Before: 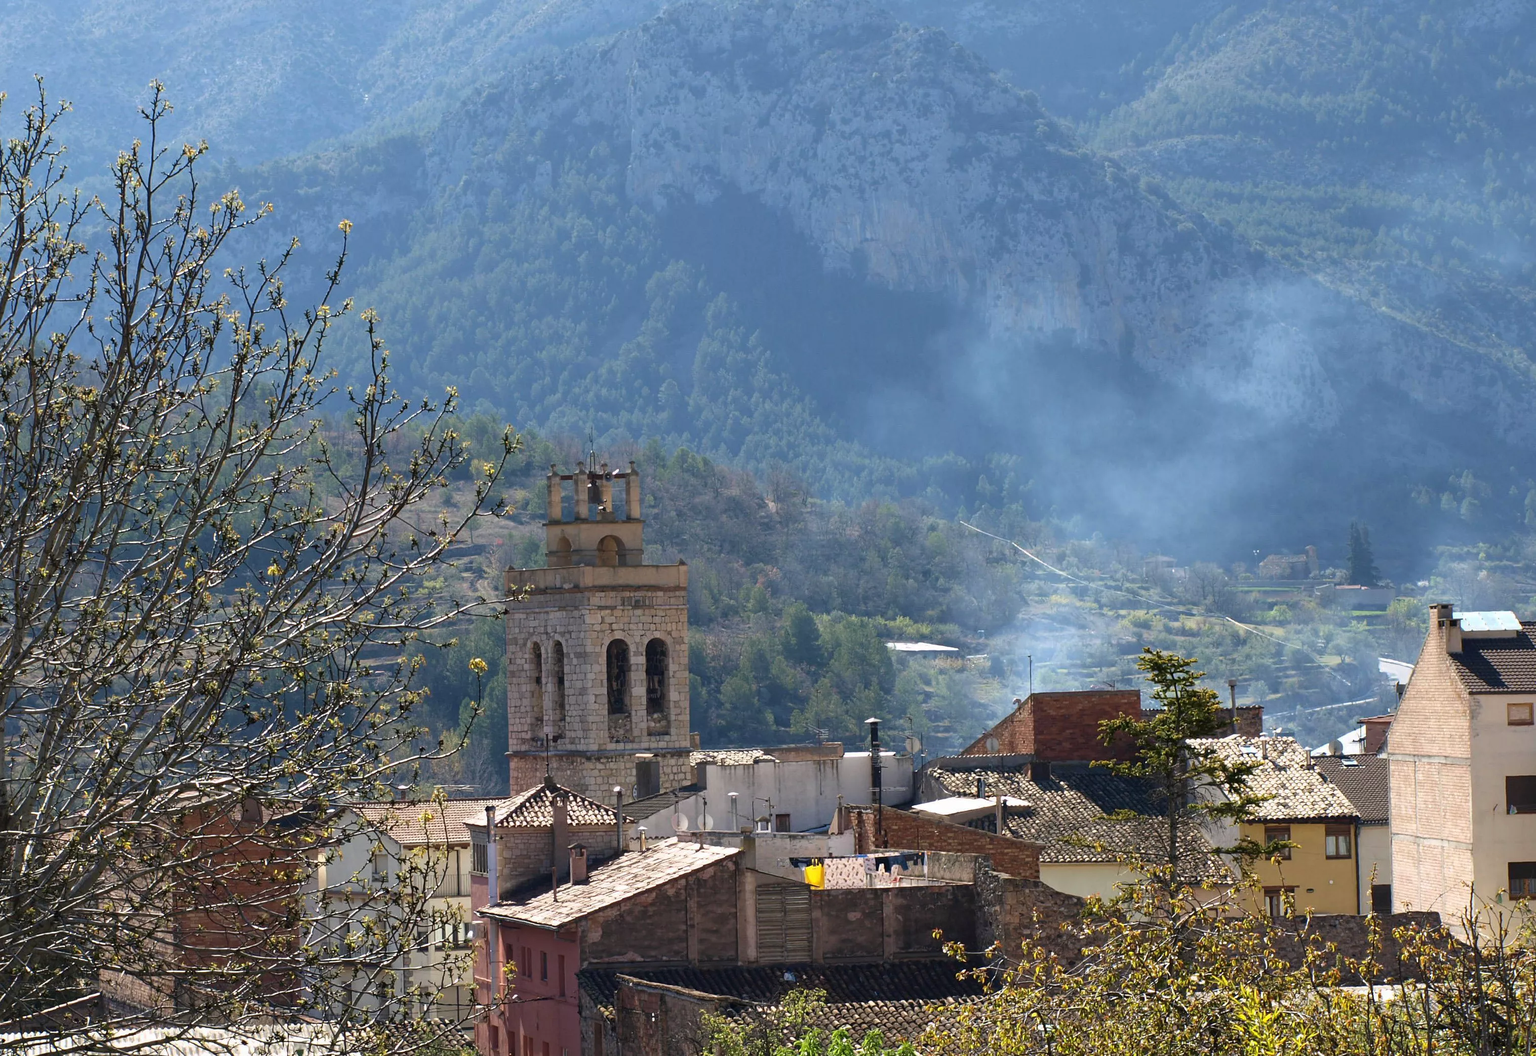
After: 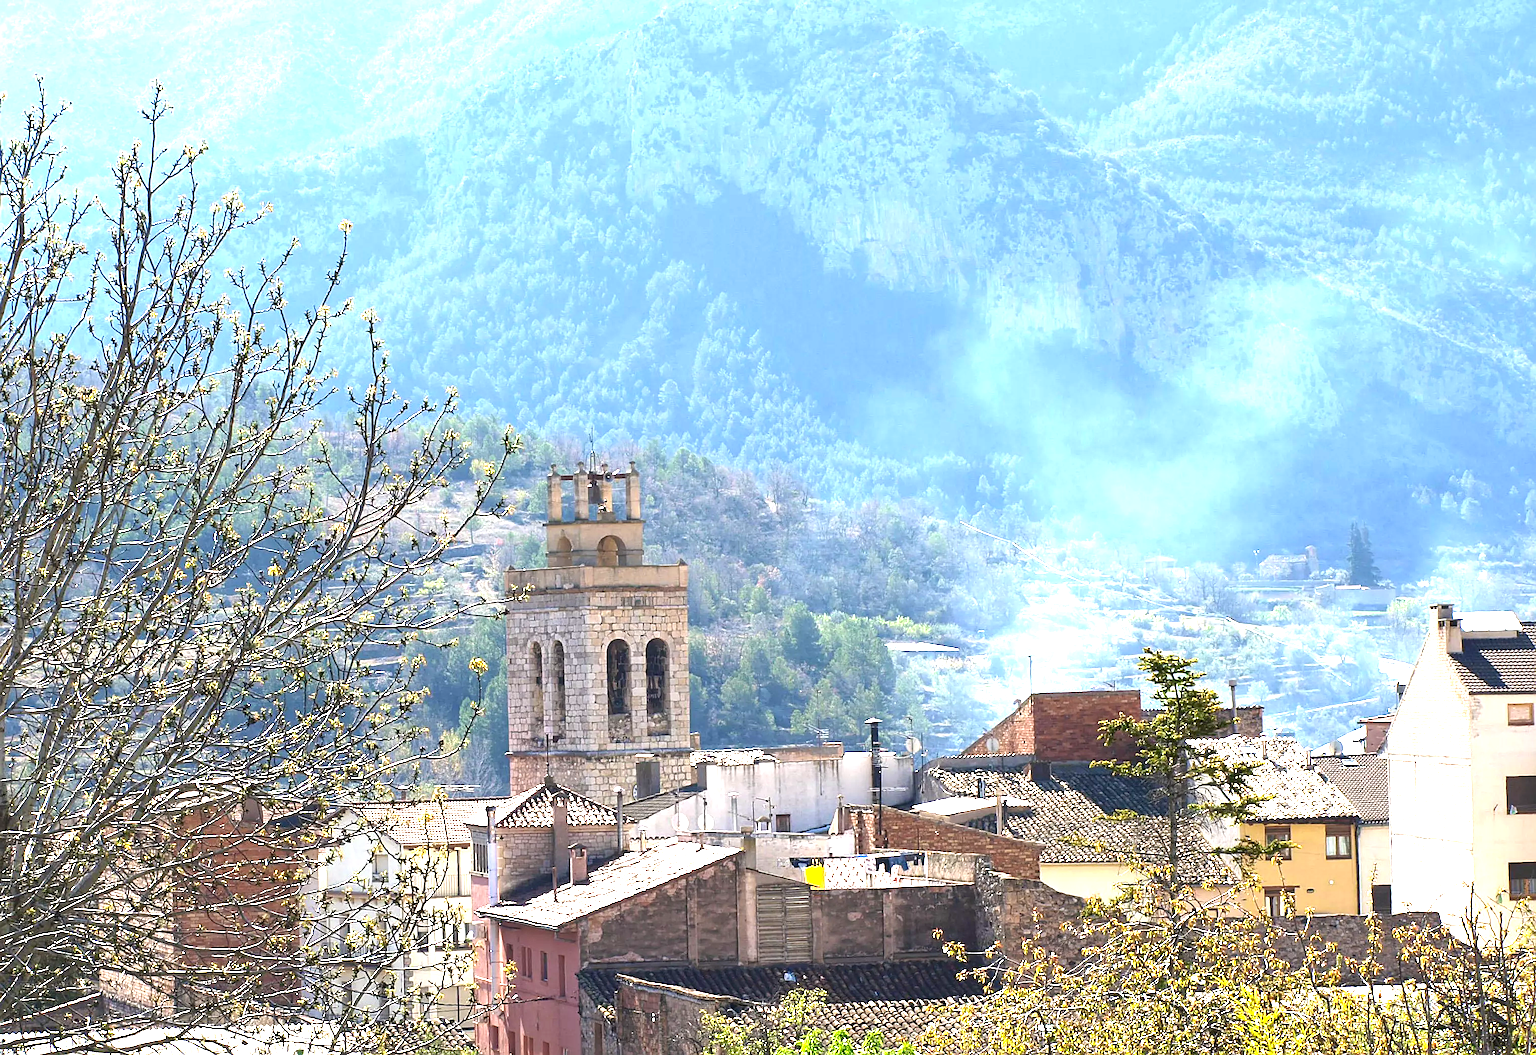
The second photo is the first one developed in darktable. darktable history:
sharpen: on, module defaults
color zones: curves: ch1 [(0, 0.679) (0.143, 0.647) (0.286, 0.261) (0.378, -0.011) (0.571, 0.396) (0.714, 0.399) (0.857, 0.406) (1, 0.679)], mix -129.38%
exposure: black level correction 0, exposure 1.752 EV, compensate highlight preservation false
